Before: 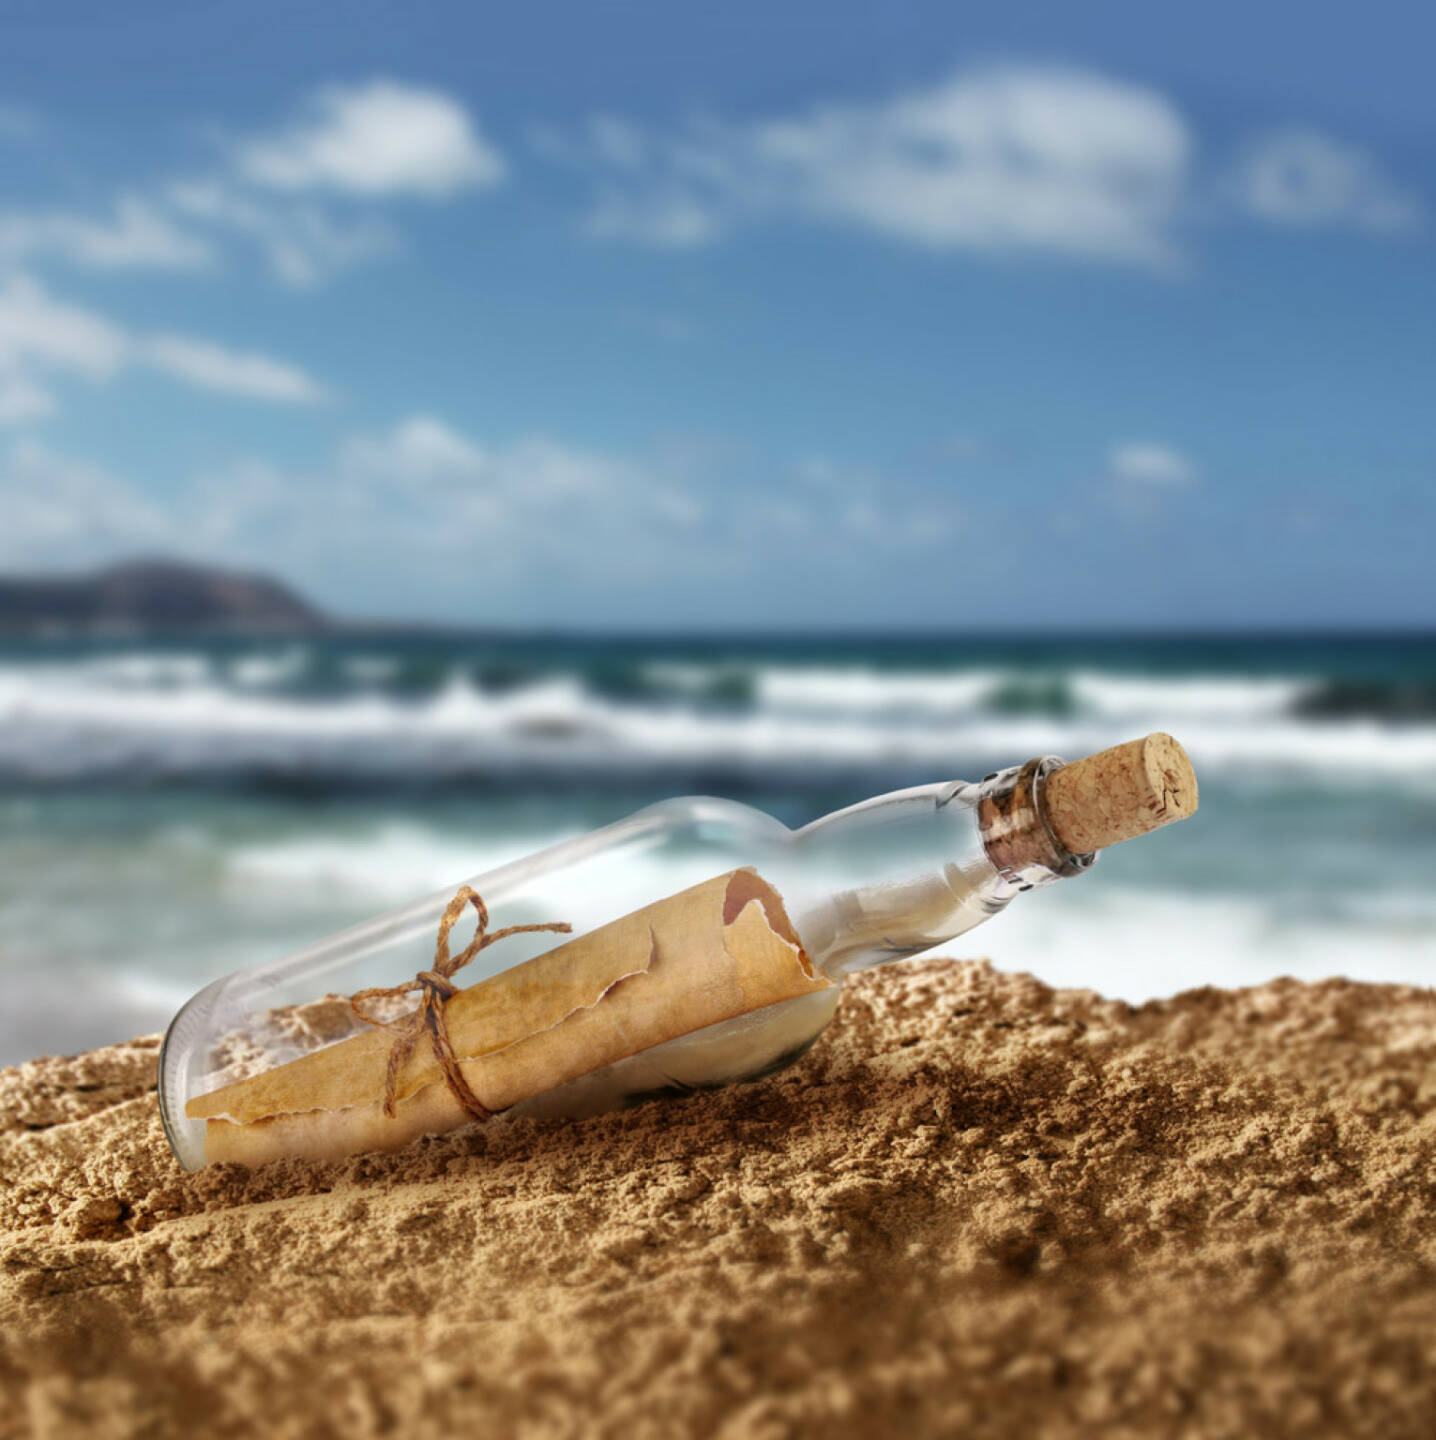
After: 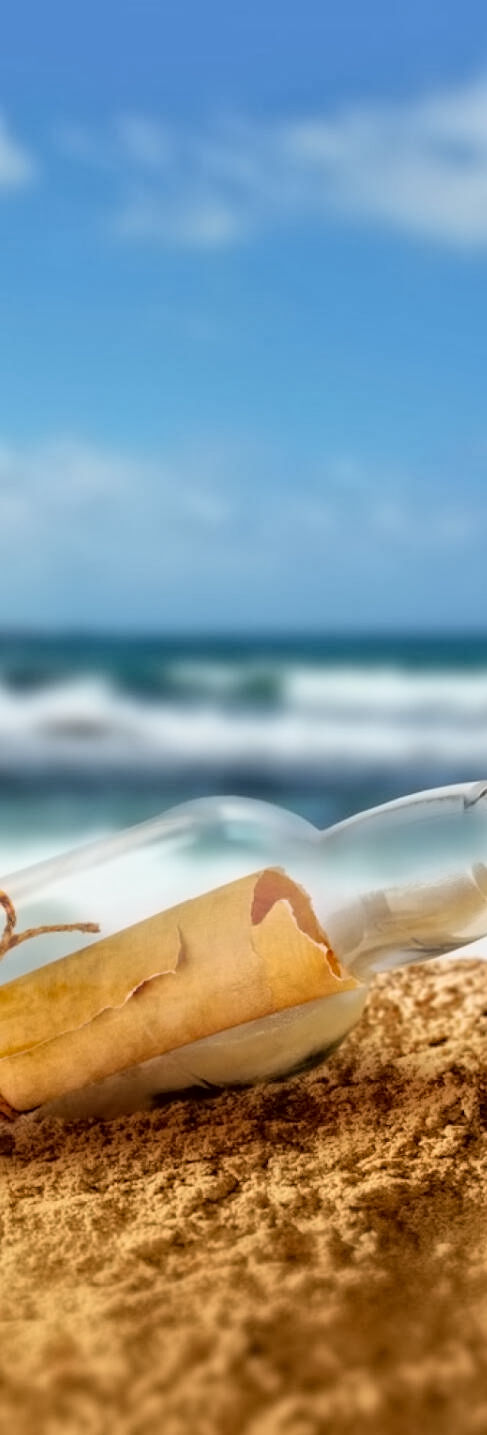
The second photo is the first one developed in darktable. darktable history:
crop: left 32.907%, right 33.178%
exposure: black level correction 0.006, exposure -0.22 EV, compensate highlight preservation false
contrast equalizer: octaves 7, y [[0.5 ×6], [0.5 ×6], [0.5 ×6], [0 ×6], [0, 0.039, 0.251, 0.29, 0.293, 0.292]]
contrast brightness saturation: contrast 0.066, brightness 0.177, saturation 0.419
